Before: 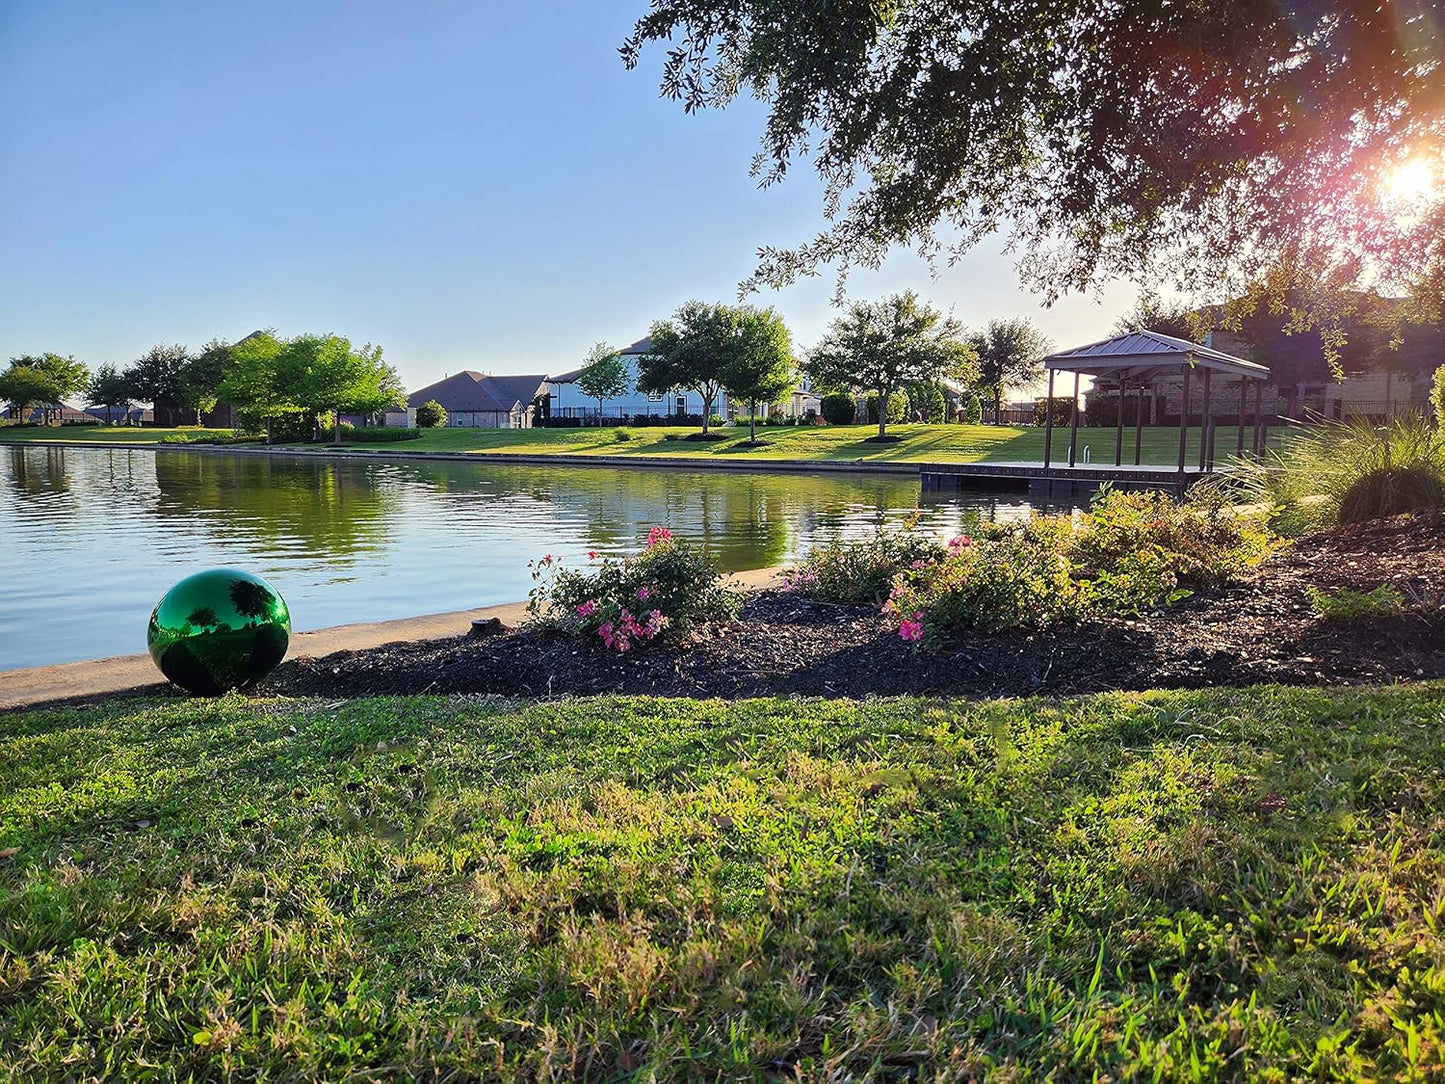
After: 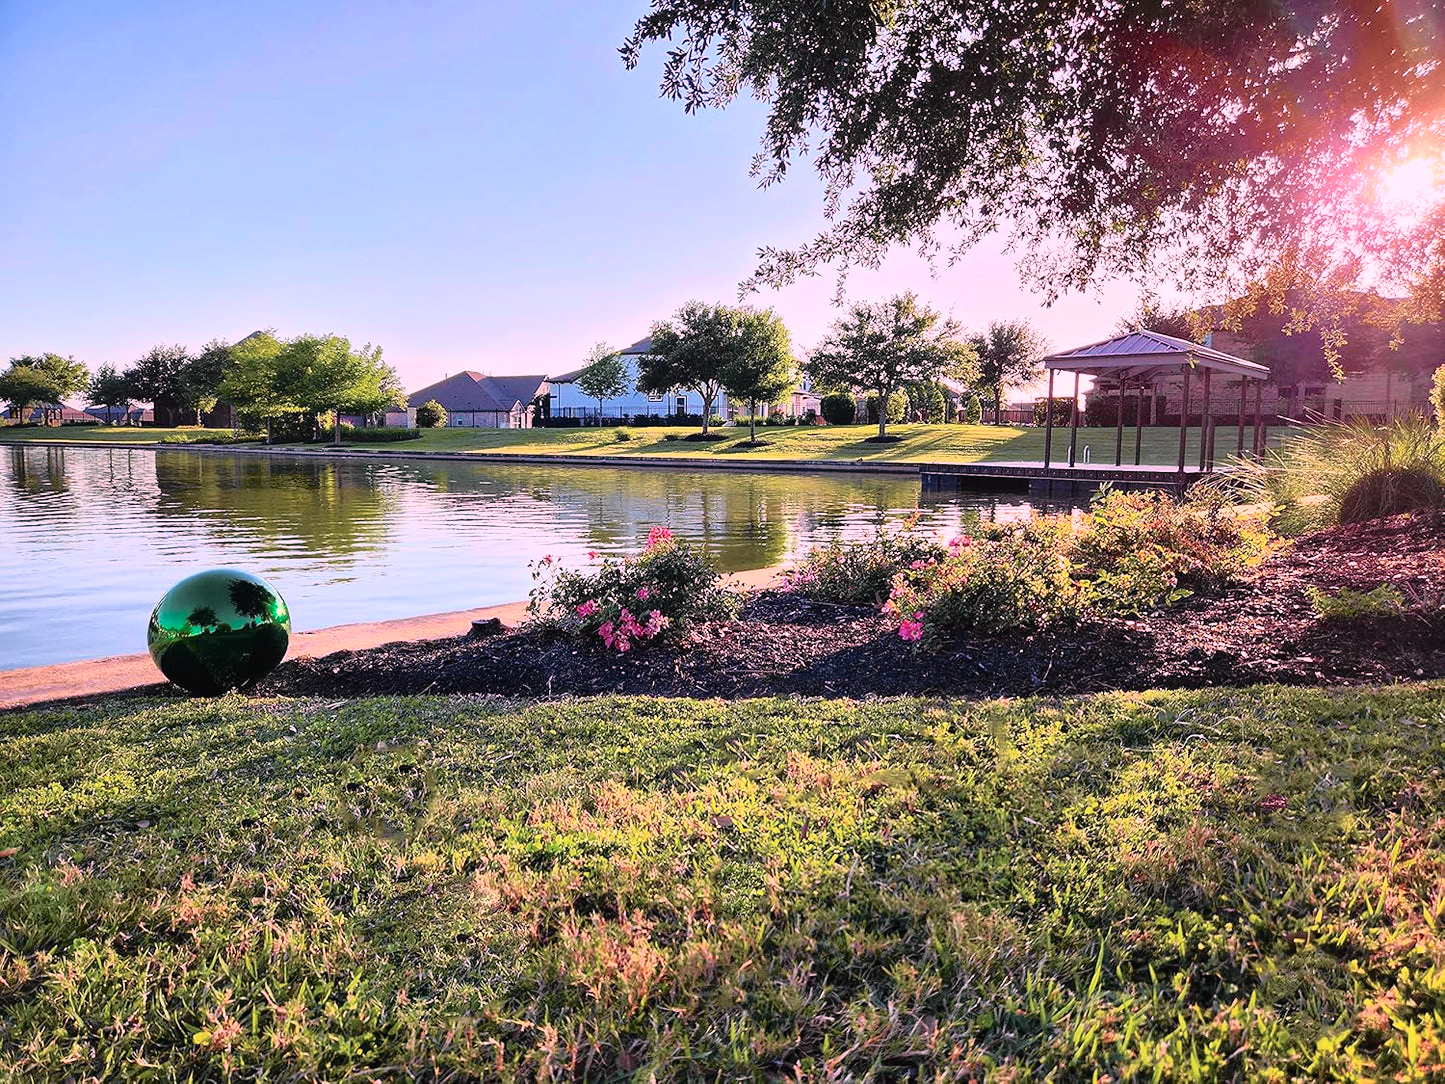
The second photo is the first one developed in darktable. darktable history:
white balance: red 1.188, blue 1.11
tone curve: curves: ch0 [(0, 0.009) (0.105, 0.08) (0.195, 0.18) (0.283, 0.316) (0.384, 0.434) (0.485, 0.531) (0.638, 0.69) (0.81, 0.872) (1, 0.977)]; ch1 [(0, 0) (0.161, 0.092) (0.35, 0.33) (0.379, 0.401) (0.456, 0.469) (0.502, 0.5) (0.525, 0.518) (0.586, 0.617) (0.635, 0.655) (1, 1)]; ch2 [(0, 0) (0.371, 0.362) (0.437, 0.437) (0.48, 0.49) (0.53, 0.515) (0.56, 0.571) (0.622, 0.606) (1, 1)], color space Lab, independent channels, preserve colors none
